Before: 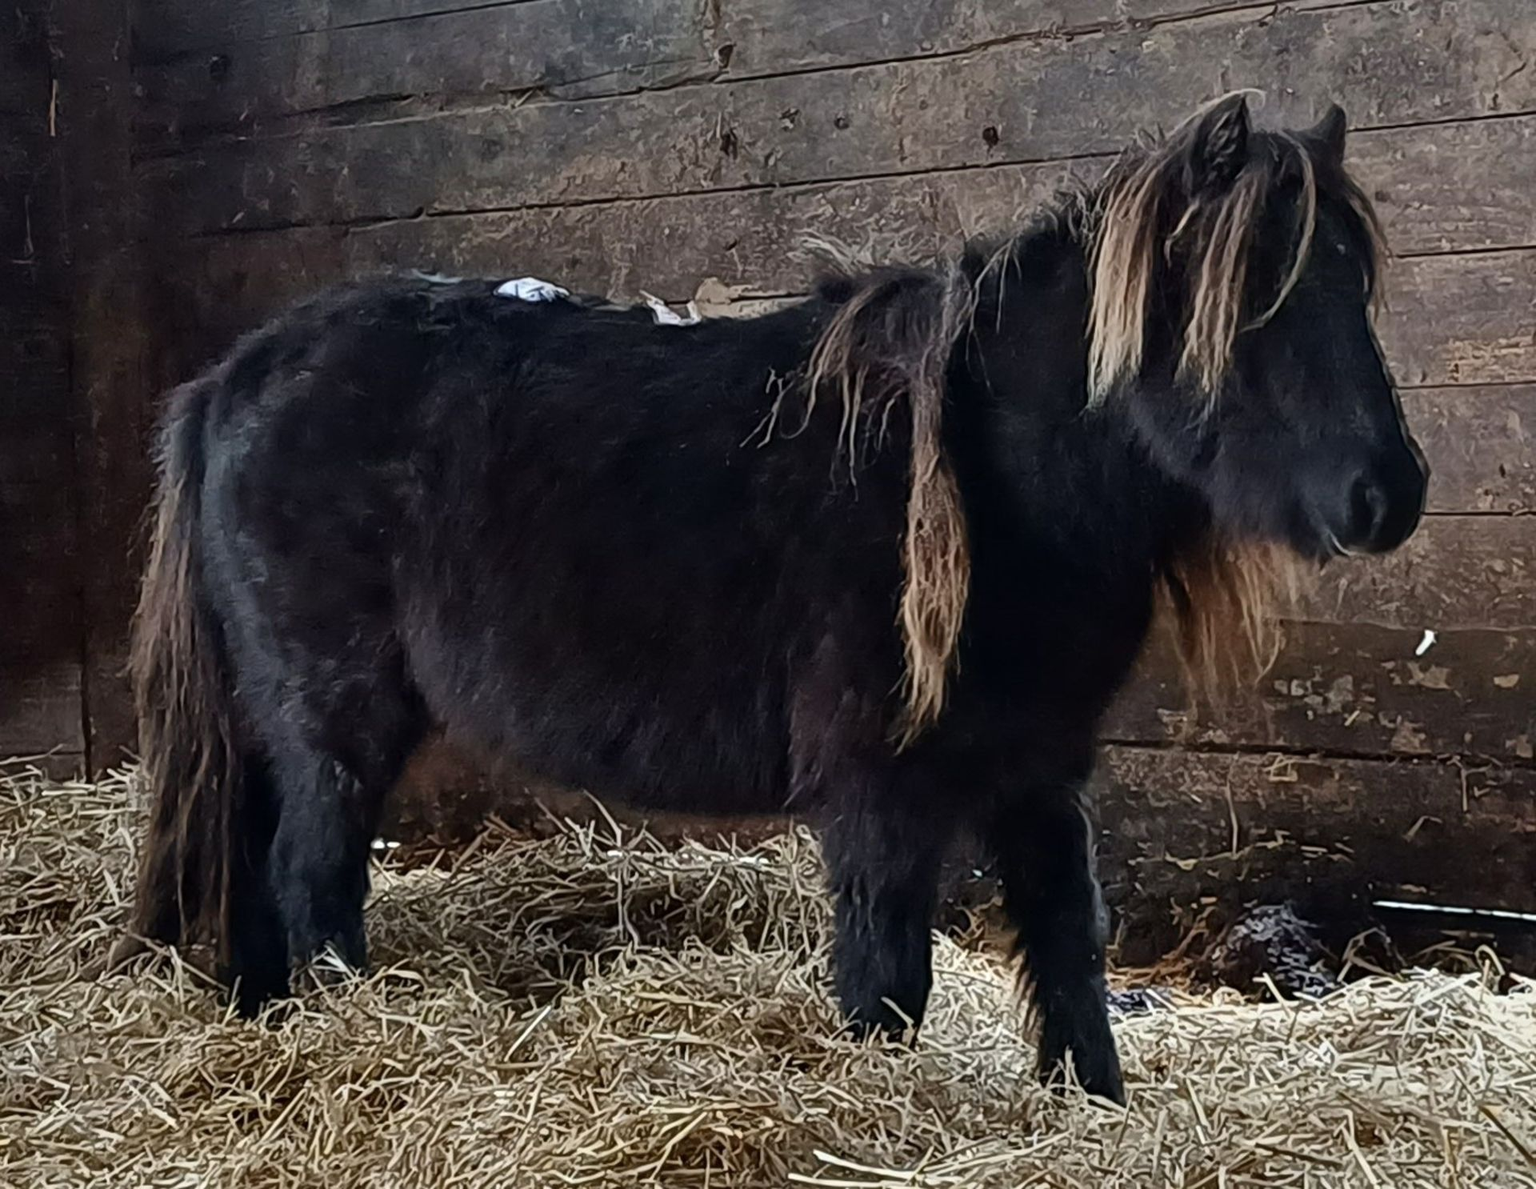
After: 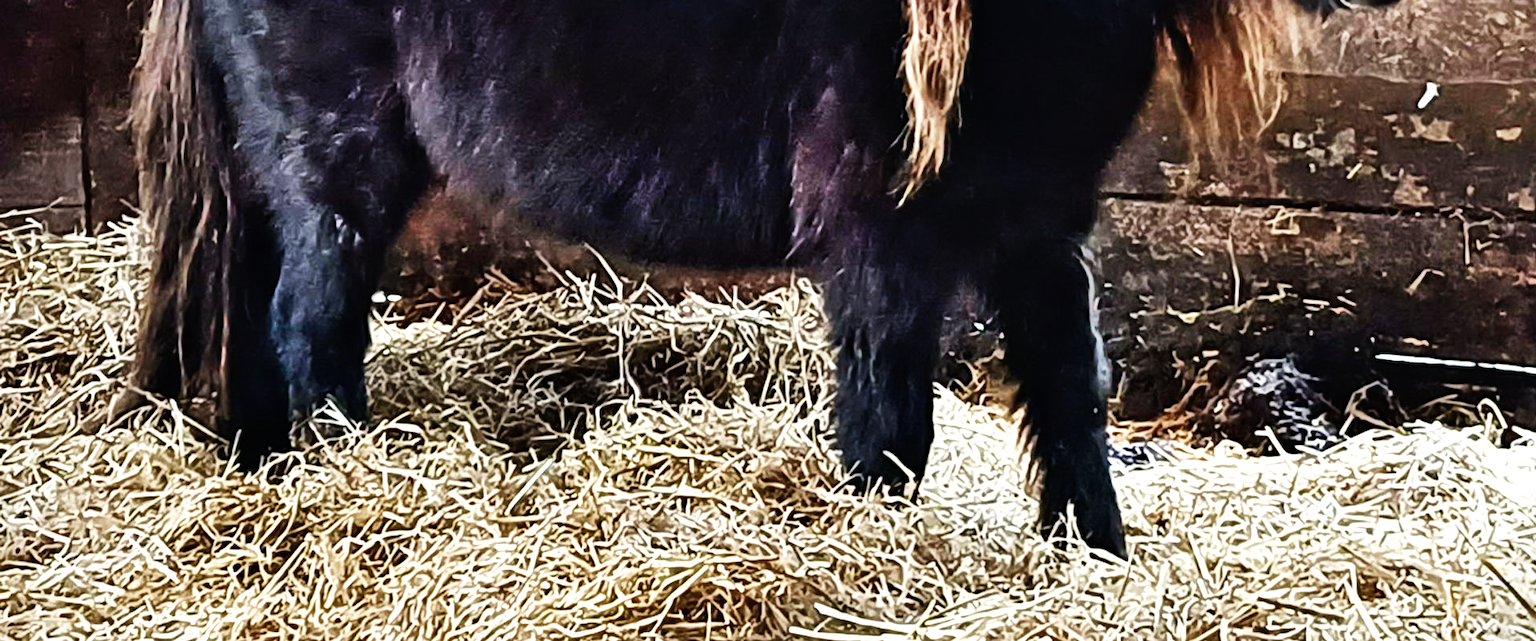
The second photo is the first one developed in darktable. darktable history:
vignetting: fall-off start 100.88%, saturation 0.003, width/height ratio 1.309
base curve: curves: ch0 [(0, 0) (0.007, 0.004) (0.027, 0.03) (0.046, 0.07) (0.207, 0.54) (0.442, 0.872) (0.673, 0.972) (1, 1)], preserve colors none
crop and rotate: top 46.066%, right 0.124%
shadows and highlights: radius 45.62, white point adjustment 6.63, compress 79.27%, soften with gaussian
